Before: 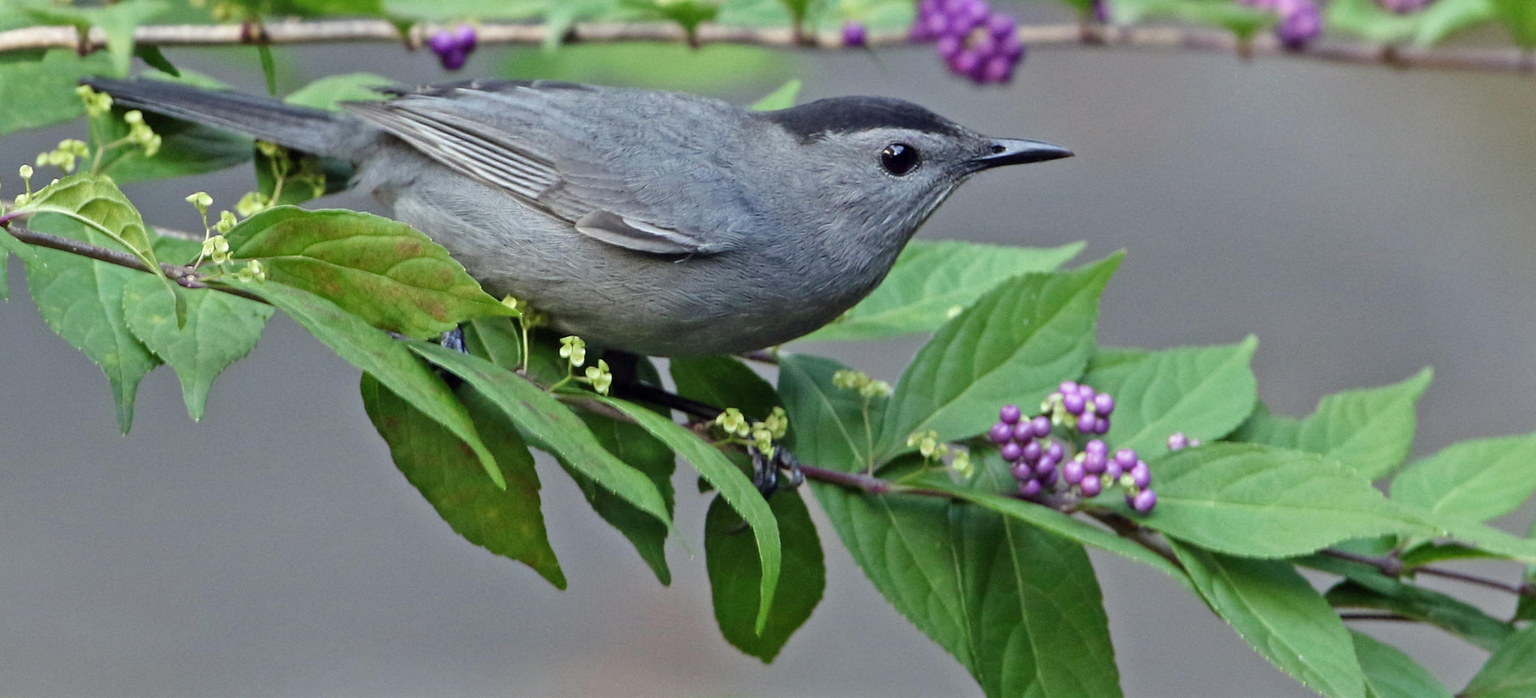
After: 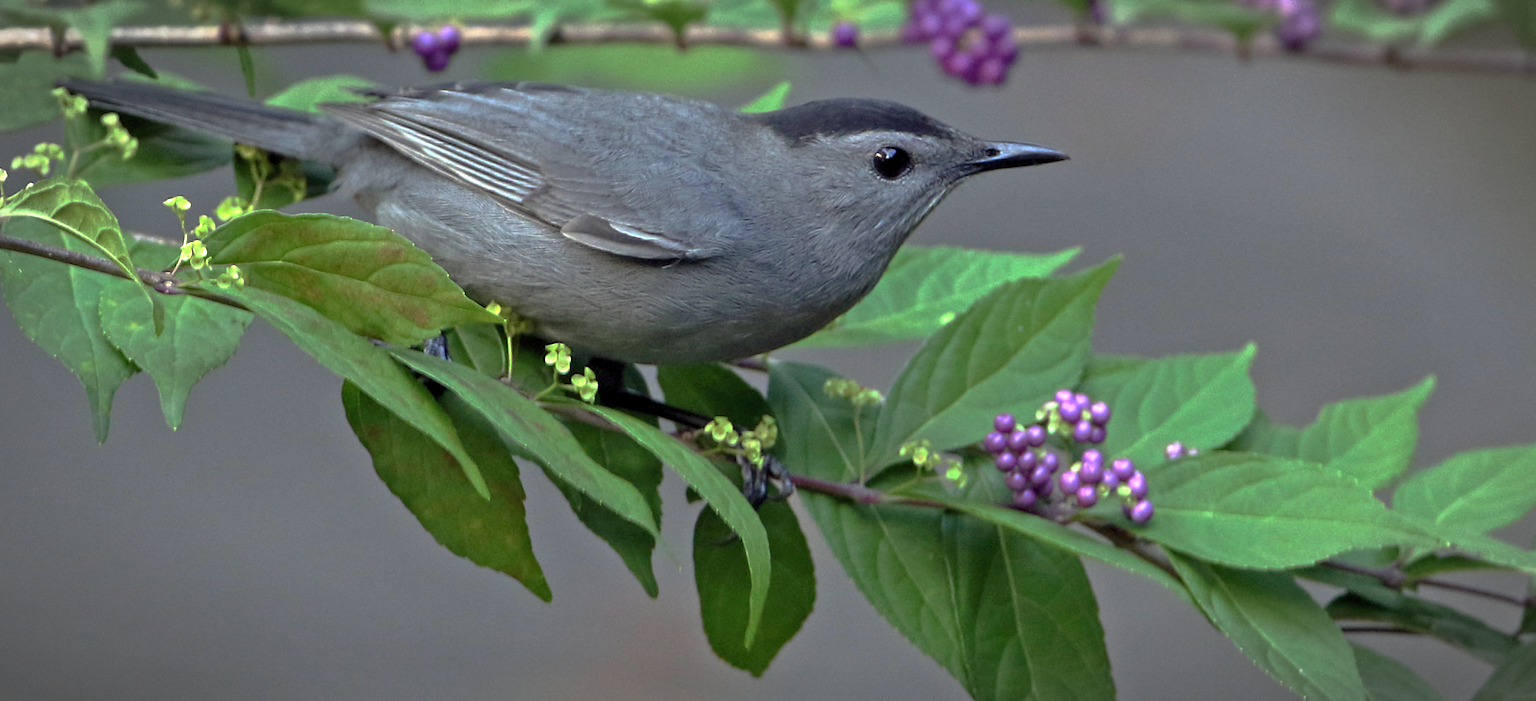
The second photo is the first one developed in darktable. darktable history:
crop: left 1.696%, right 0.275%, bottom 1.446%
vignetting: fall-off start 87.48%, automatic ratio true
exposure: black level correction 0.001, exposure 0.499 EV, compensate highlight preservation false
base curve: curves: ch0 [(0, 0) (0.841, 0.609) (1, 1)], preserve colors none
color correction: highlights b* -0.052
tone curve: curves: ch0 [(0.013, 0) (0.061, 0.068) (0.239, 0.256) (0.502, 0.505) (0.683, 0.676) (0.761, 0.773) (0.858, 0.858) (0.987, 0.945)]; ch1 [(0, 0) (0.172, 0.123) (0.304, 0.267) (0.414, 0.395) (0.472, 0.473) (0.502, 0.508) (0.521, 0.528) (0.583, 0.595) (0.654, 0.673) (0.728, 0.761) (1, 1)]; ch2 [(0, 0) (0.411, 0.424) (0.485, 0.476) (0.502, 0.502) (0.553, 0.557) (0.57, 0.576) (1, 1)], color space Lab, linked channels, preserve colors none
